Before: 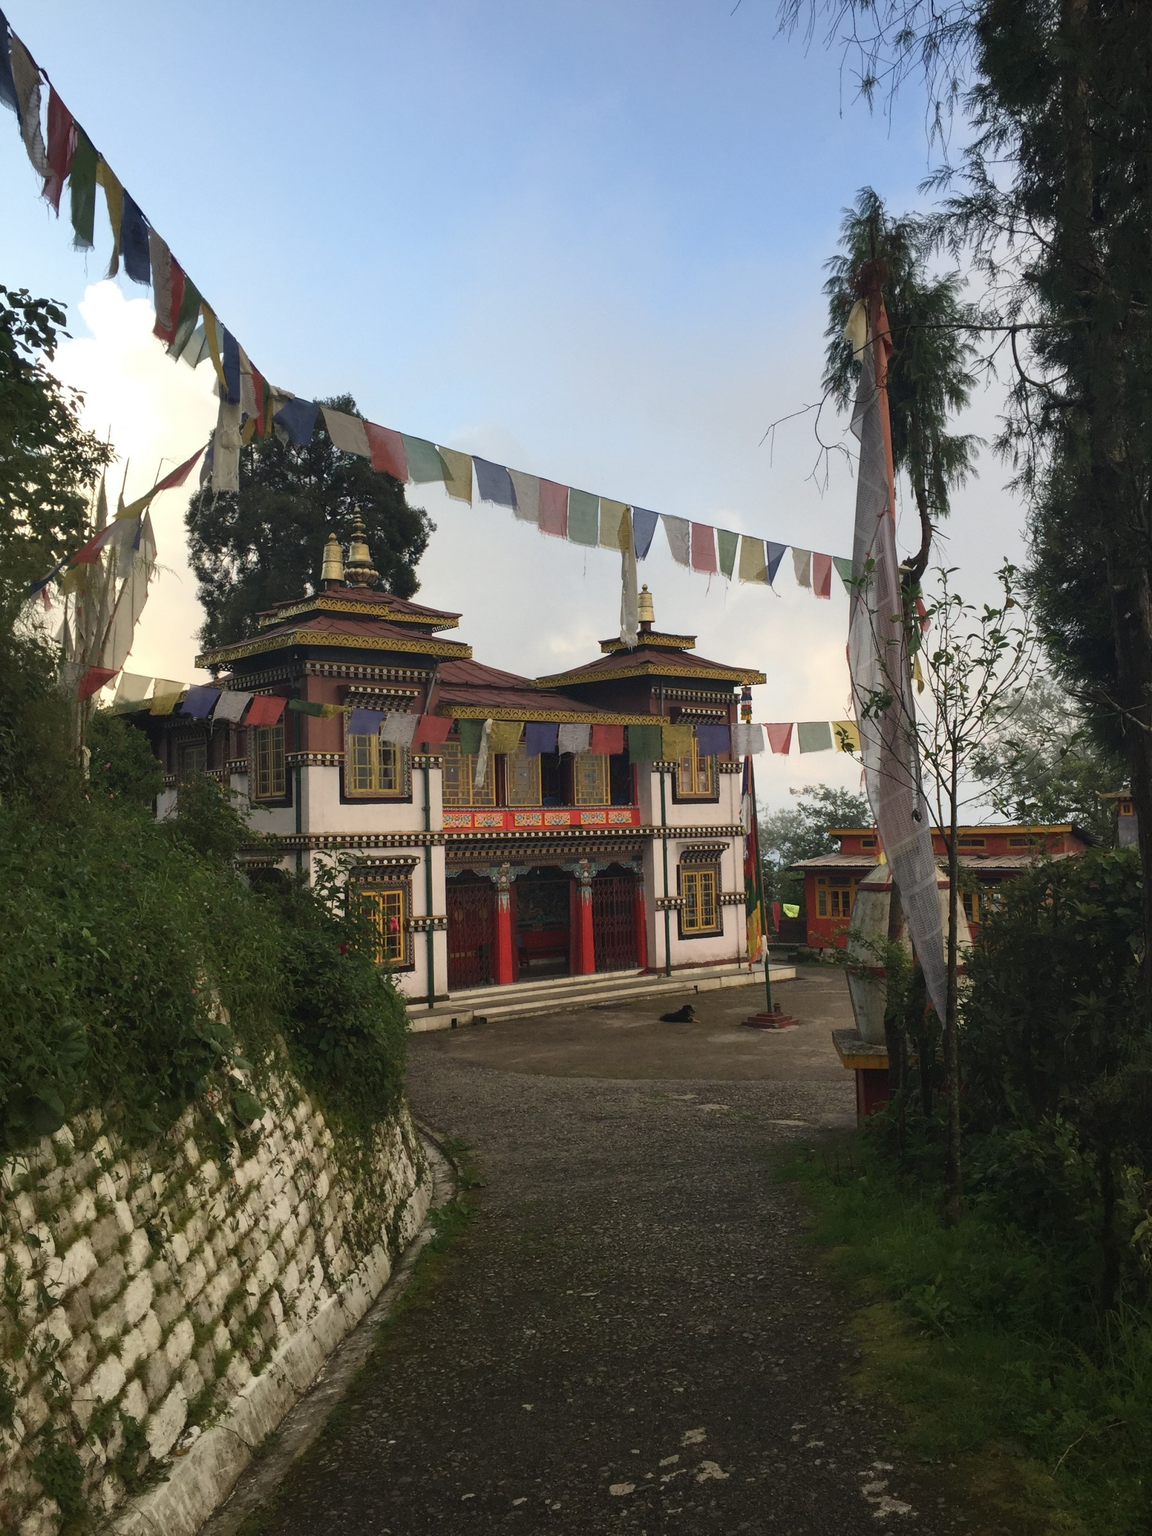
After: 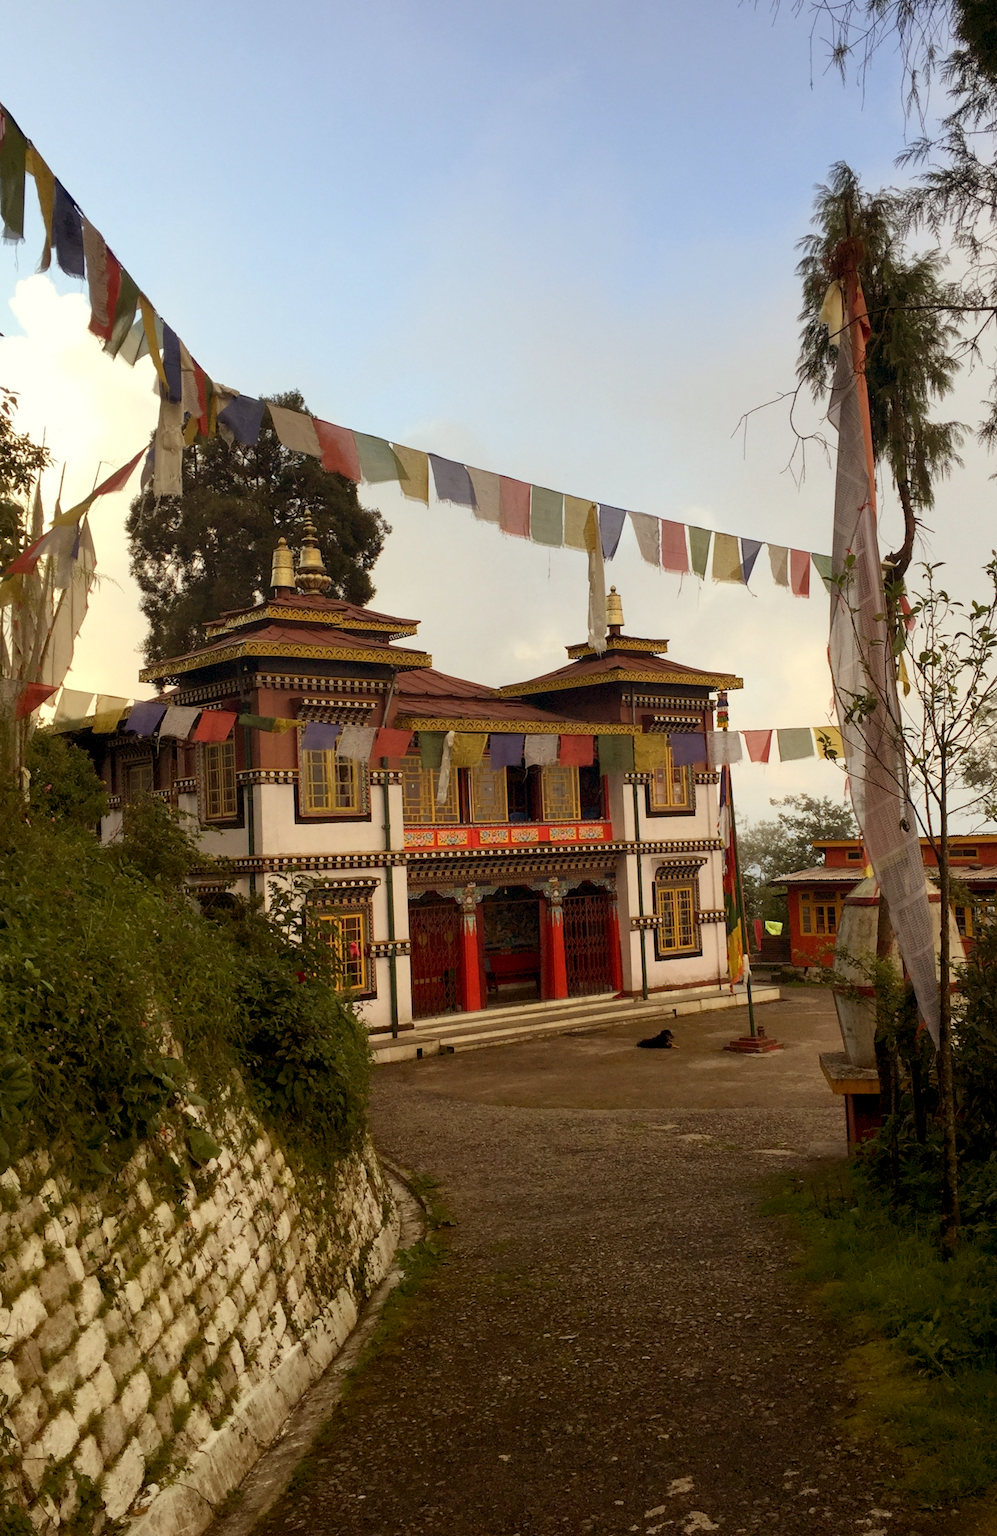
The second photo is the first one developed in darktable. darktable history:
color balance rgb: power › luminance 9.777%, power › chroma 2.816%, power › hue 57.52°, global offset › luminance -0.881%, perceptual saturation grading › global saturation 0.406%
crop and rotate: angle 1°, left 4.352%, top 0.826%, right 11.858%, bottom 2.369%
